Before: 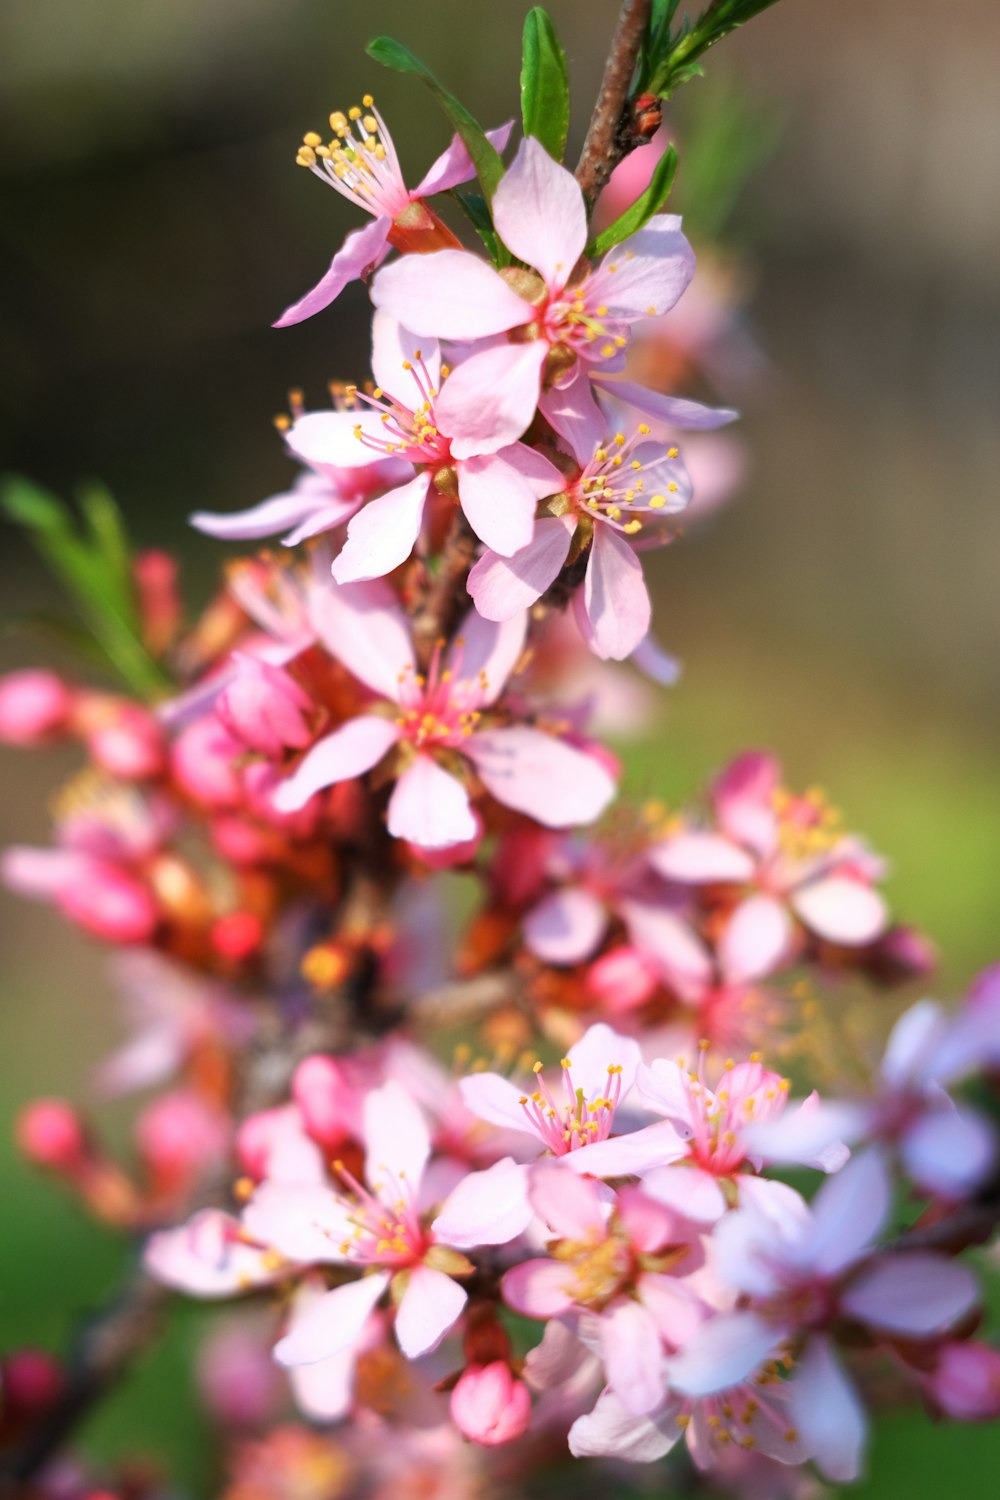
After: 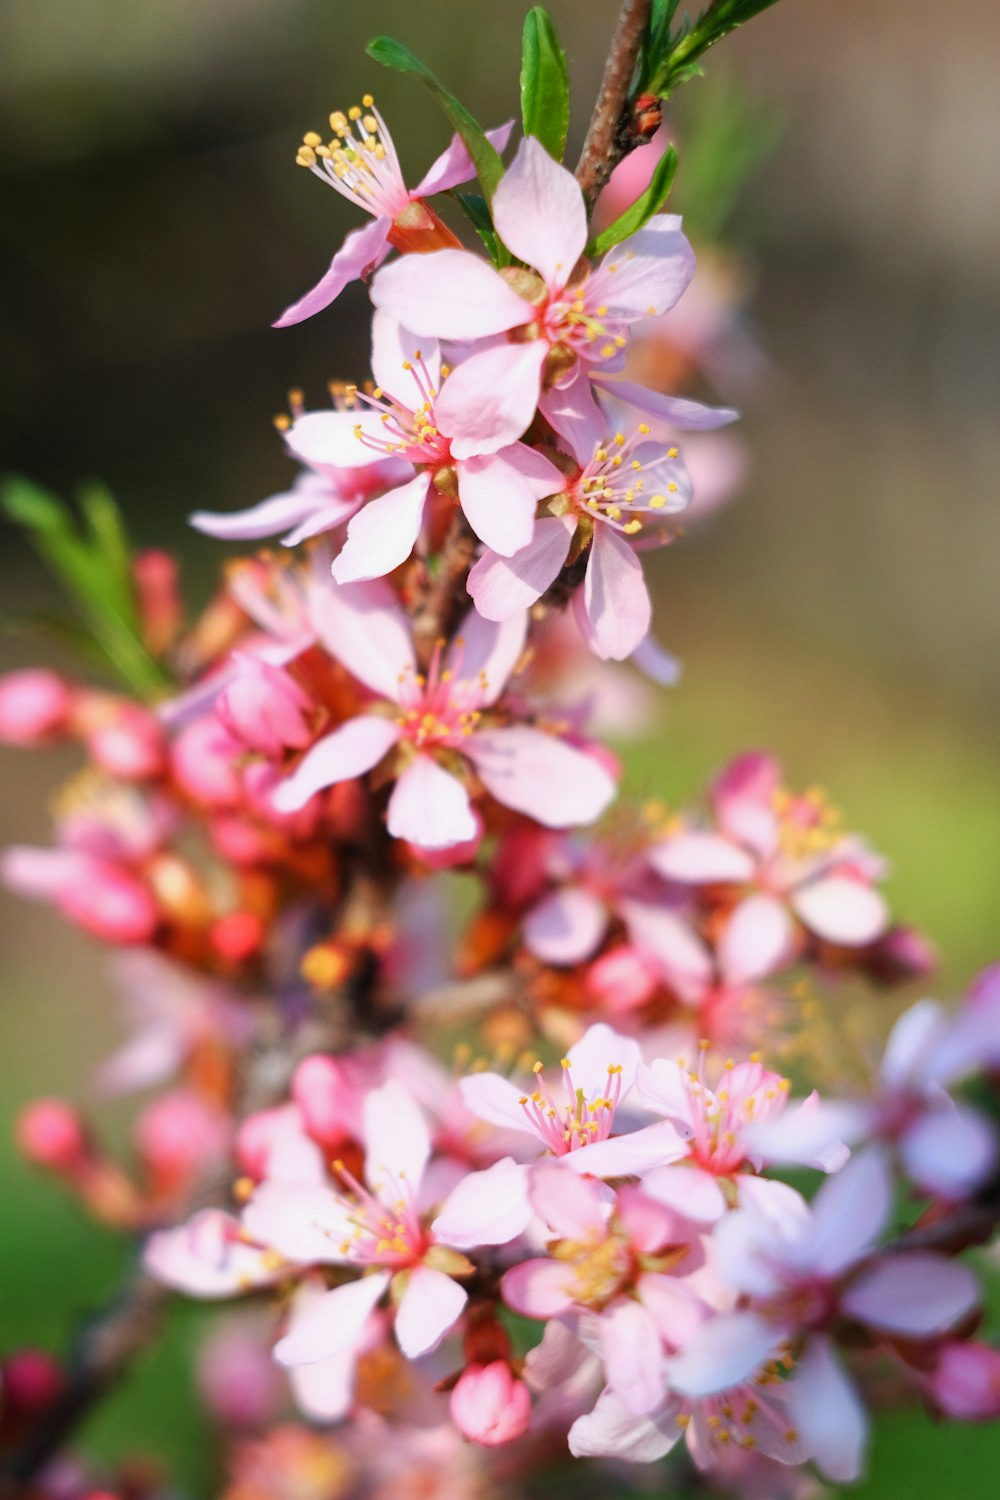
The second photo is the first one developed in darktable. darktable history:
tone curve: curves: ch0 [(0, 0.013) (0.036, 0.035) (0.274, 0.288) (0.504, 0.536) (0.844, 0.84) (1, 0.97)]; ch1 [(0, 0) (0.389, 0.403) (0.462, 0.48) (0.499, 0.5) (0.524, 0.529) (0.567, 0.603) (0.626, 0.651) (0.749, 0.781) (1, 1)]; ch2 [(0, 0) (0.464, 0.478) (0.5, 0.501) (0.533, 0.539) (0.599, 0.6) (0.704, 0.732) (1, 1)], preserve colors none
